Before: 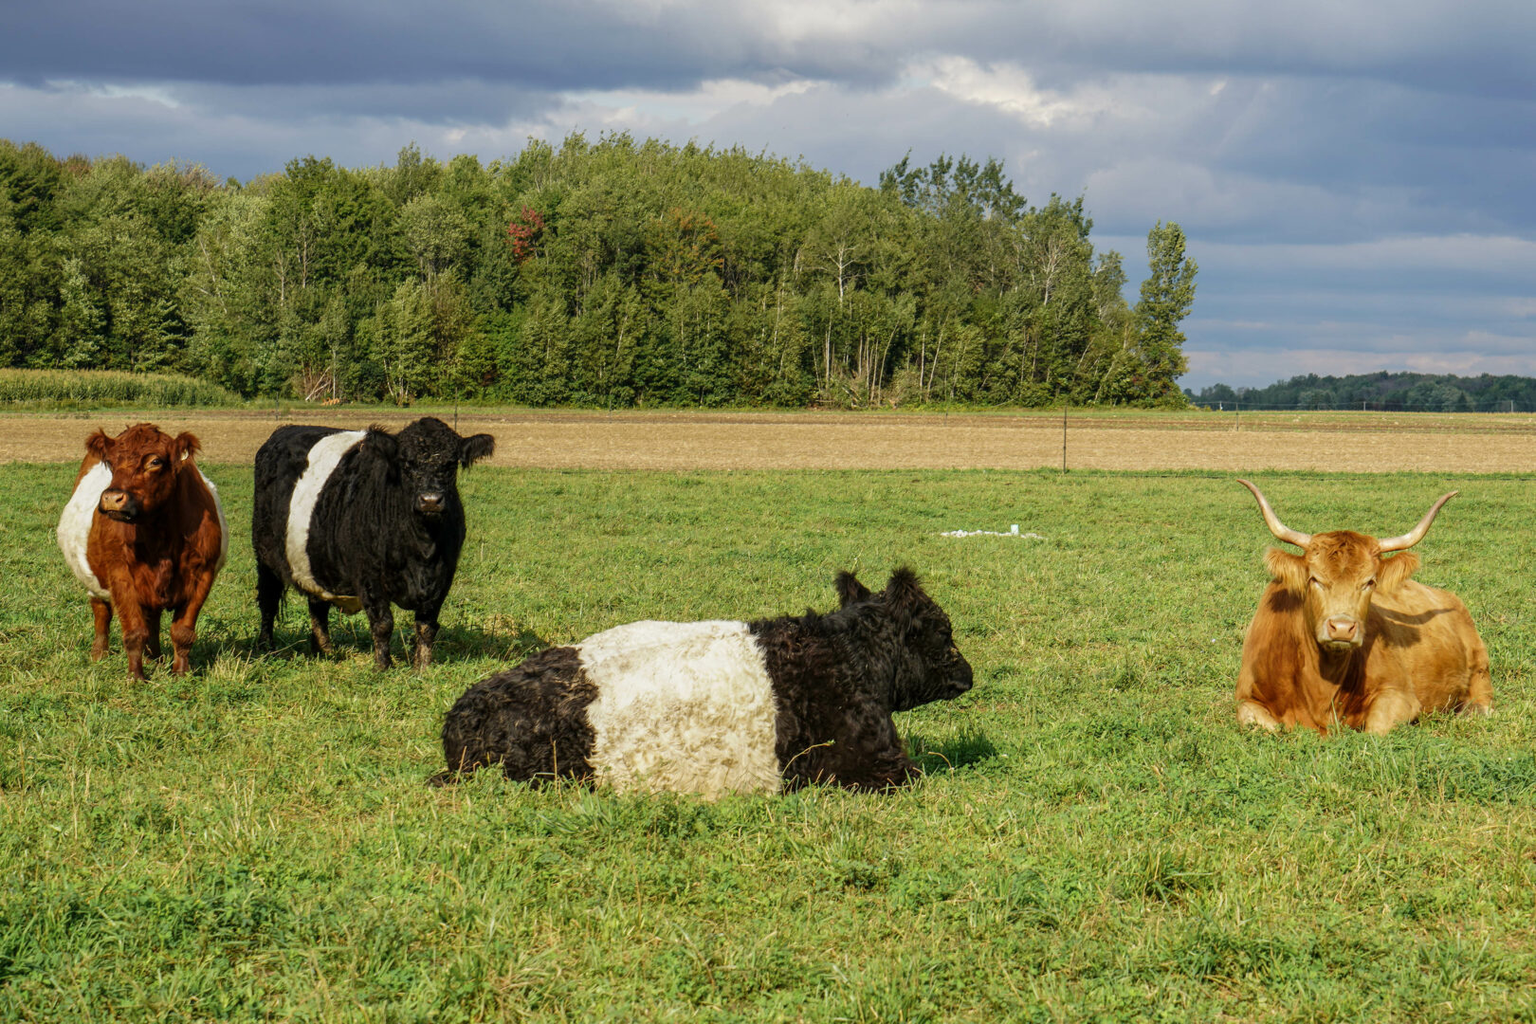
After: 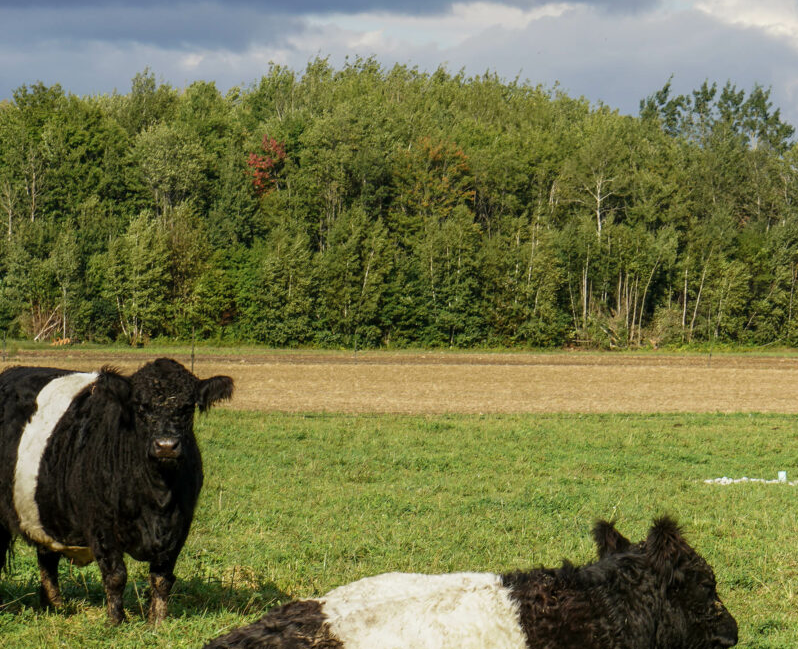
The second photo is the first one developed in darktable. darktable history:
exposure: compensate highlight preservation false
crop: left 17.835%, top 7.675%, right 32.881%, bottom 32.213%
